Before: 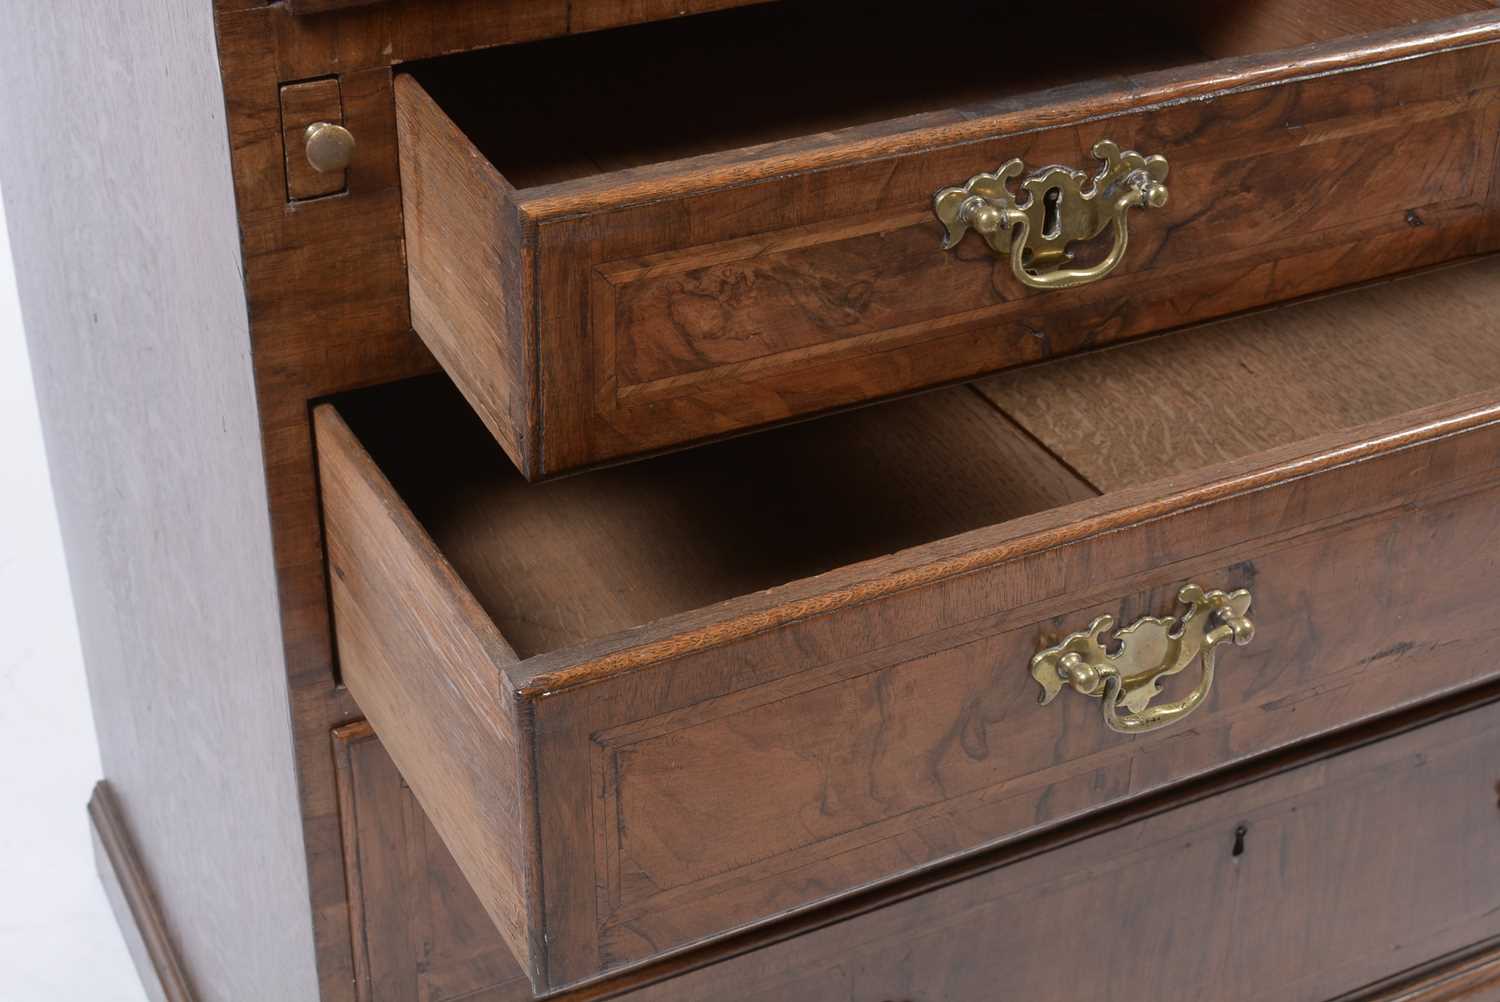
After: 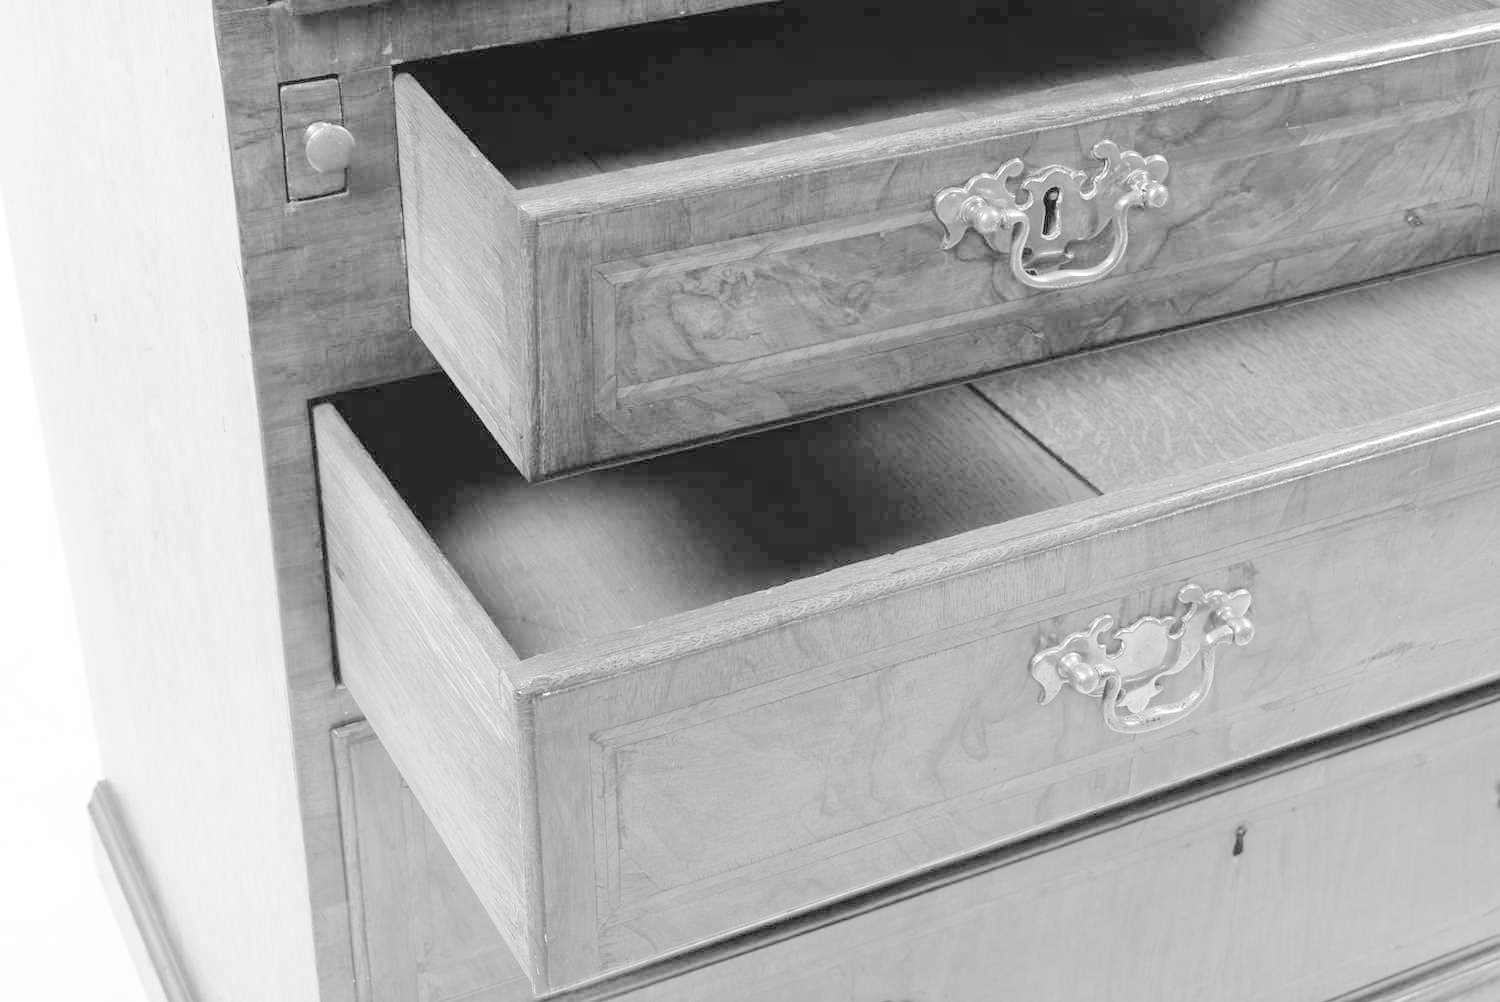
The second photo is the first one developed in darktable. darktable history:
tone curve: curves: ch0 [(0, 0) (0.003, 0) (0.011, 0.002) (0.025, 0.004) (0.044, 0.007) (0.069, 0.015) (0.1, 0.025) (0.136, 0.04) (0.177, 0.09) (0.224, 0.152) (0.277, 0.239) (0.335, 0.335) (0.399, 0.43) (0.468, 0.524) (0.543, 0.621) (0.623, 0.712) (0.709, 0.789) (0.801, 0.871) (0.898, 0.951) (1, 1)], preserve colors none
color look up table: target L [92.43, 75.5, 58.78, 63.66, 80.43, 77.55, 61.18, 53.67, 62.88, 54.28, 31.34, 17.13, 200.64, 100.33, 80.83, 77.55, 57.05, 59.81, 57.05, 49.44, 52.16, 56.4, 53.98, 51.85, 42, 37.3, 34.5, 27.02, 23.57, 89.87, 77.14, 73.56, 68.78, 59.13, 58.09, 66.24, 53.67, 56.1, 49.44, 44.67, 18.73, 25.83, 81.64, 87.74, 78.38, 69.19, 54.89, 47.05, 11.06], target a [-0.004, 0 ×6, 0.003, 0, 0, 0.004, 0.001, 0, 0.001, 0 ×5, 0.001, 0, 0.001, 0, 0, 0.001 ×5, -0.004, 0 ×6, 0.001 ×6, 0 ×4, 0.001, 0.001, 0.001], target b [0.034, 0.003, 0, 0.005, 0.004, 0.005, 0, -0.009, 0, -0.002, -0.01, -0.003, 0, -0.002, 0.004, 0.005, 0, 0, 0, -0.002 ×5, -0.003, -0.003, -0.004, -0.004, -0.004, 0.036, 0.005, 0.003, 0.004, 0, 0, 0.005, -0.002, -0.002, -0.002, -0.003, -0.003, -0.004, 0.004, 0.003, 0.005, 0.004, -0.002, -0.003, -0.002], num patches 49
